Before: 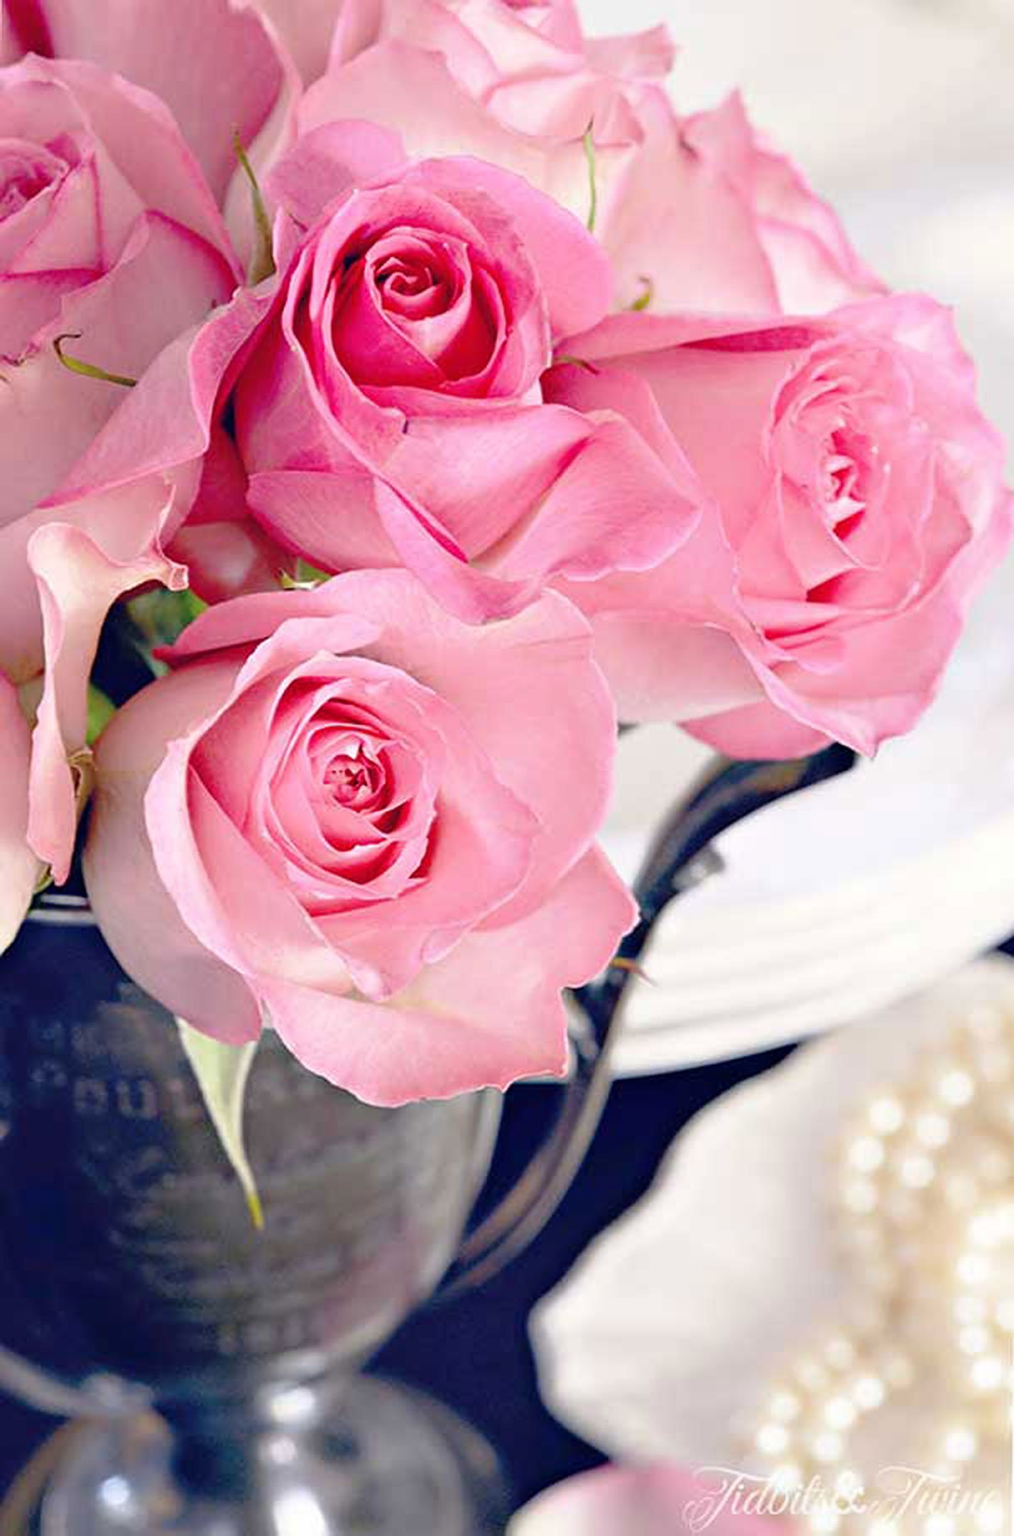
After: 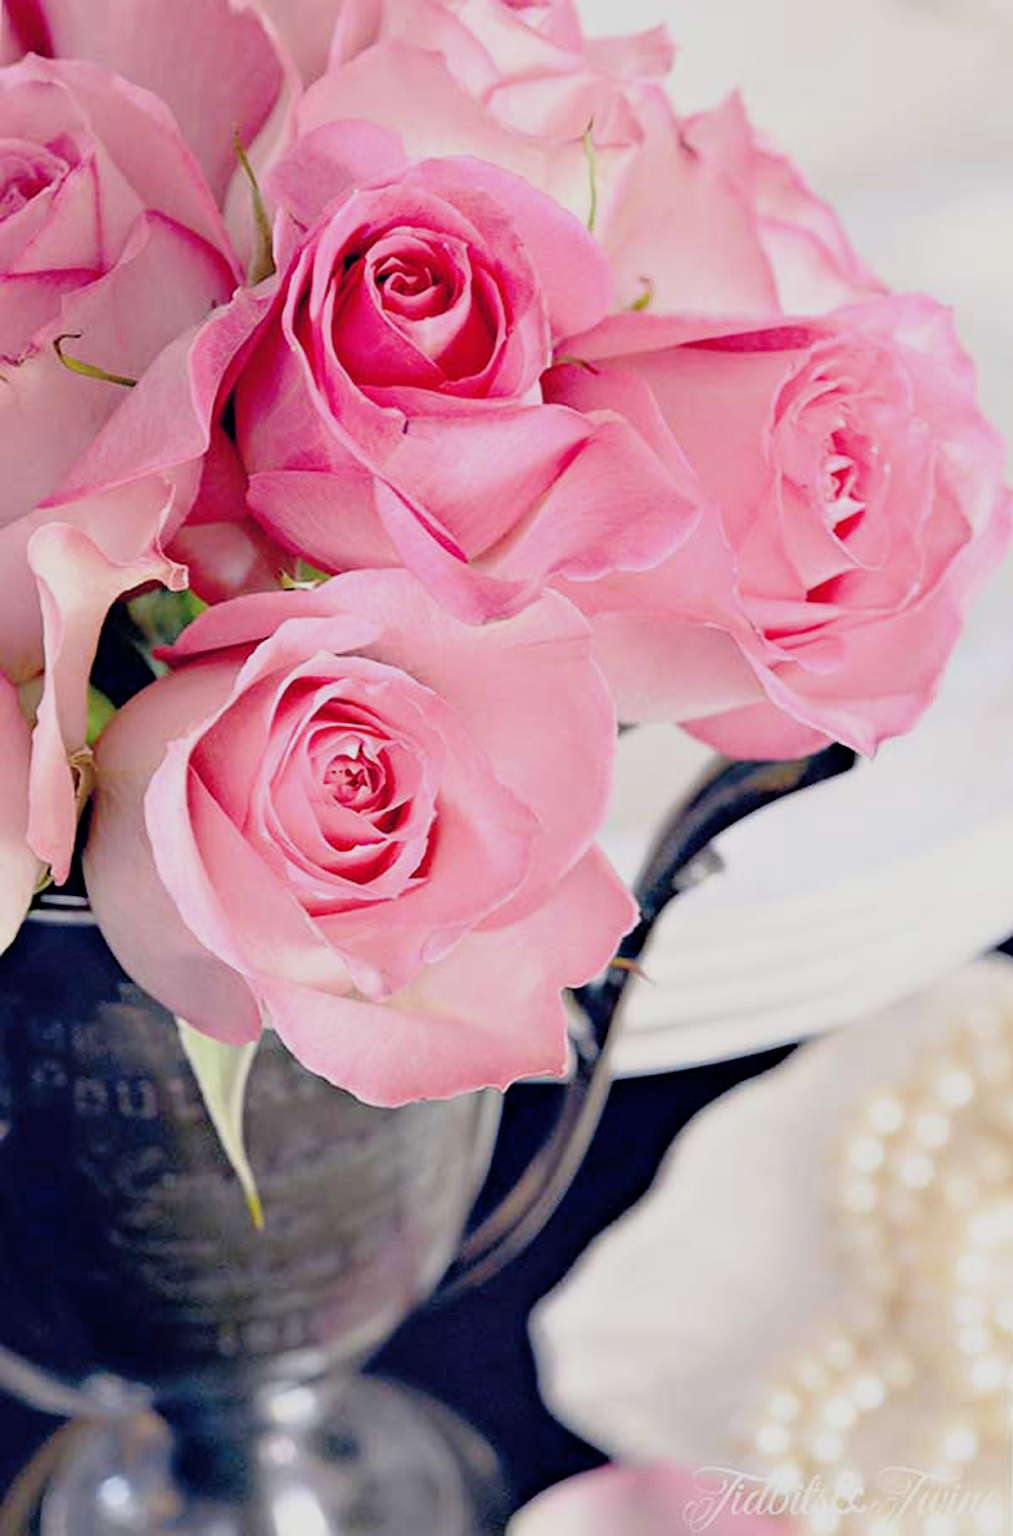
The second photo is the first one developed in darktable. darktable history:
filmic rgb: black relative exposure -7.75 EV, white relative exposure 4.45 EV, threshold 3.05 EV, target black luminance 0%, hardness 3.76, latitude 50.56%, contrast 1.068, highlights saturation mix 9.53%, shadows ↔ highlights balance -0.269%, enable highlight reconstruction true
